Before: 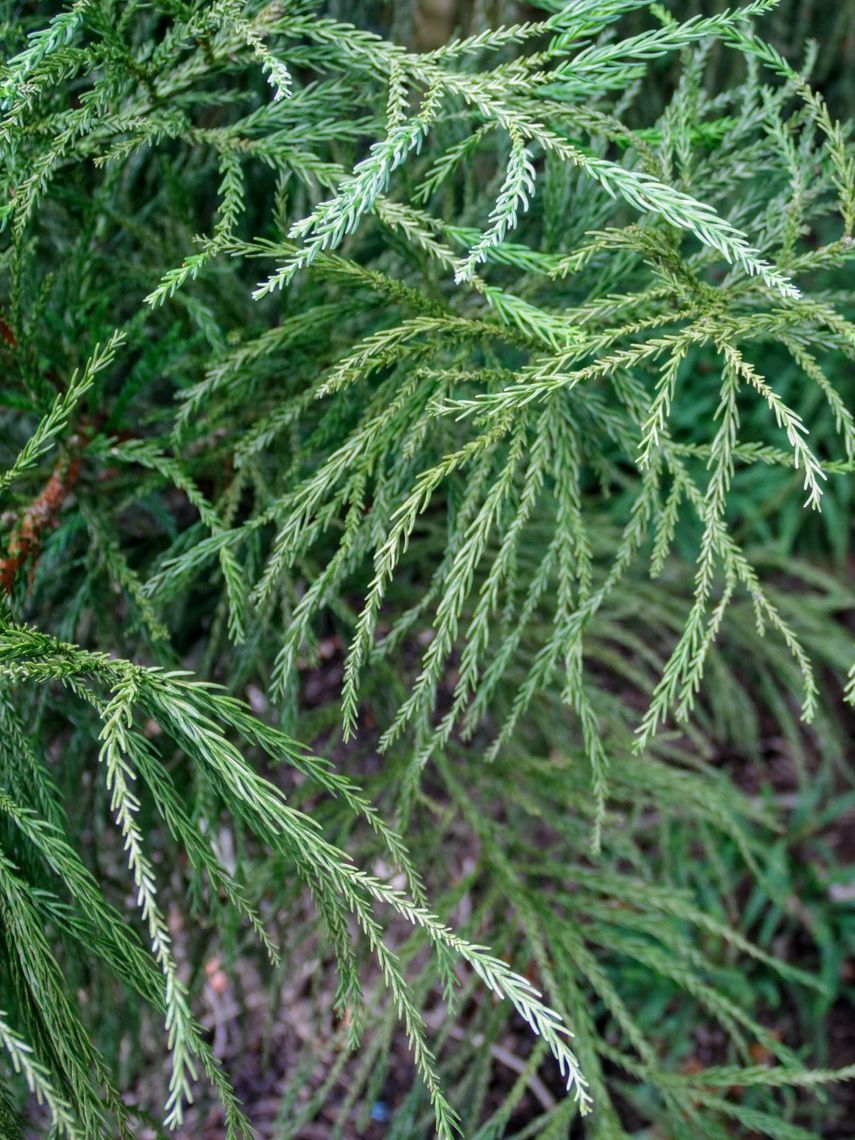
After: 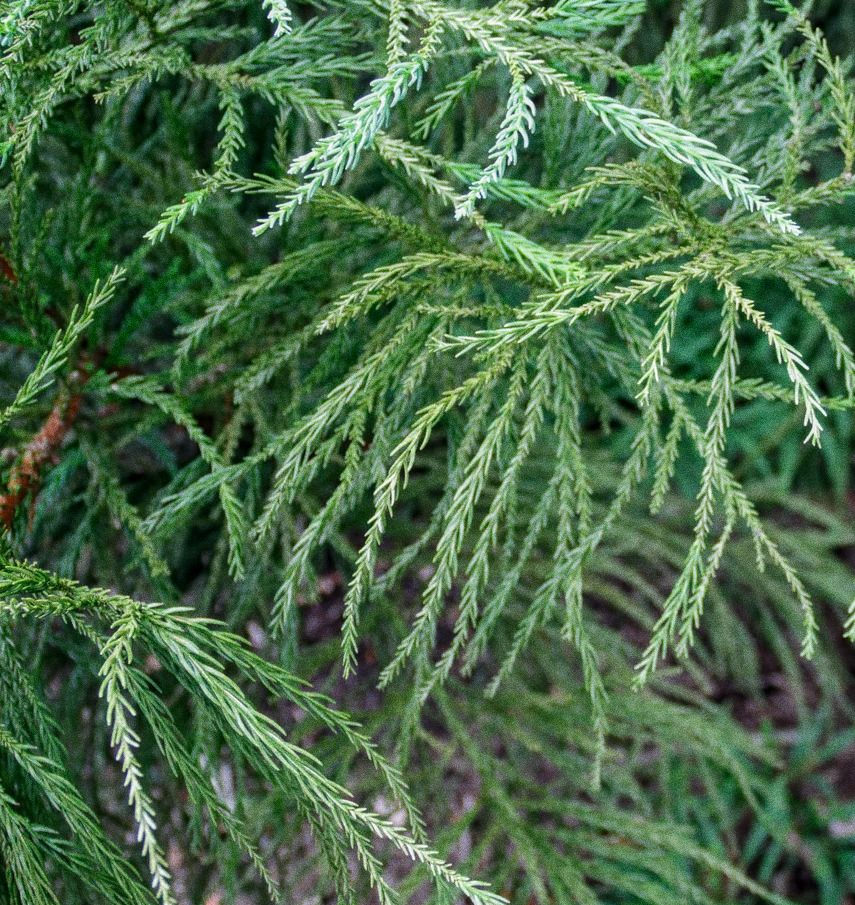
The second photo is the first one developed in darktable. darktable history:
crop and rotate: top 5.667%, bottom 14.937%
grain: coarseness 0.09 ISO, strength 40%
